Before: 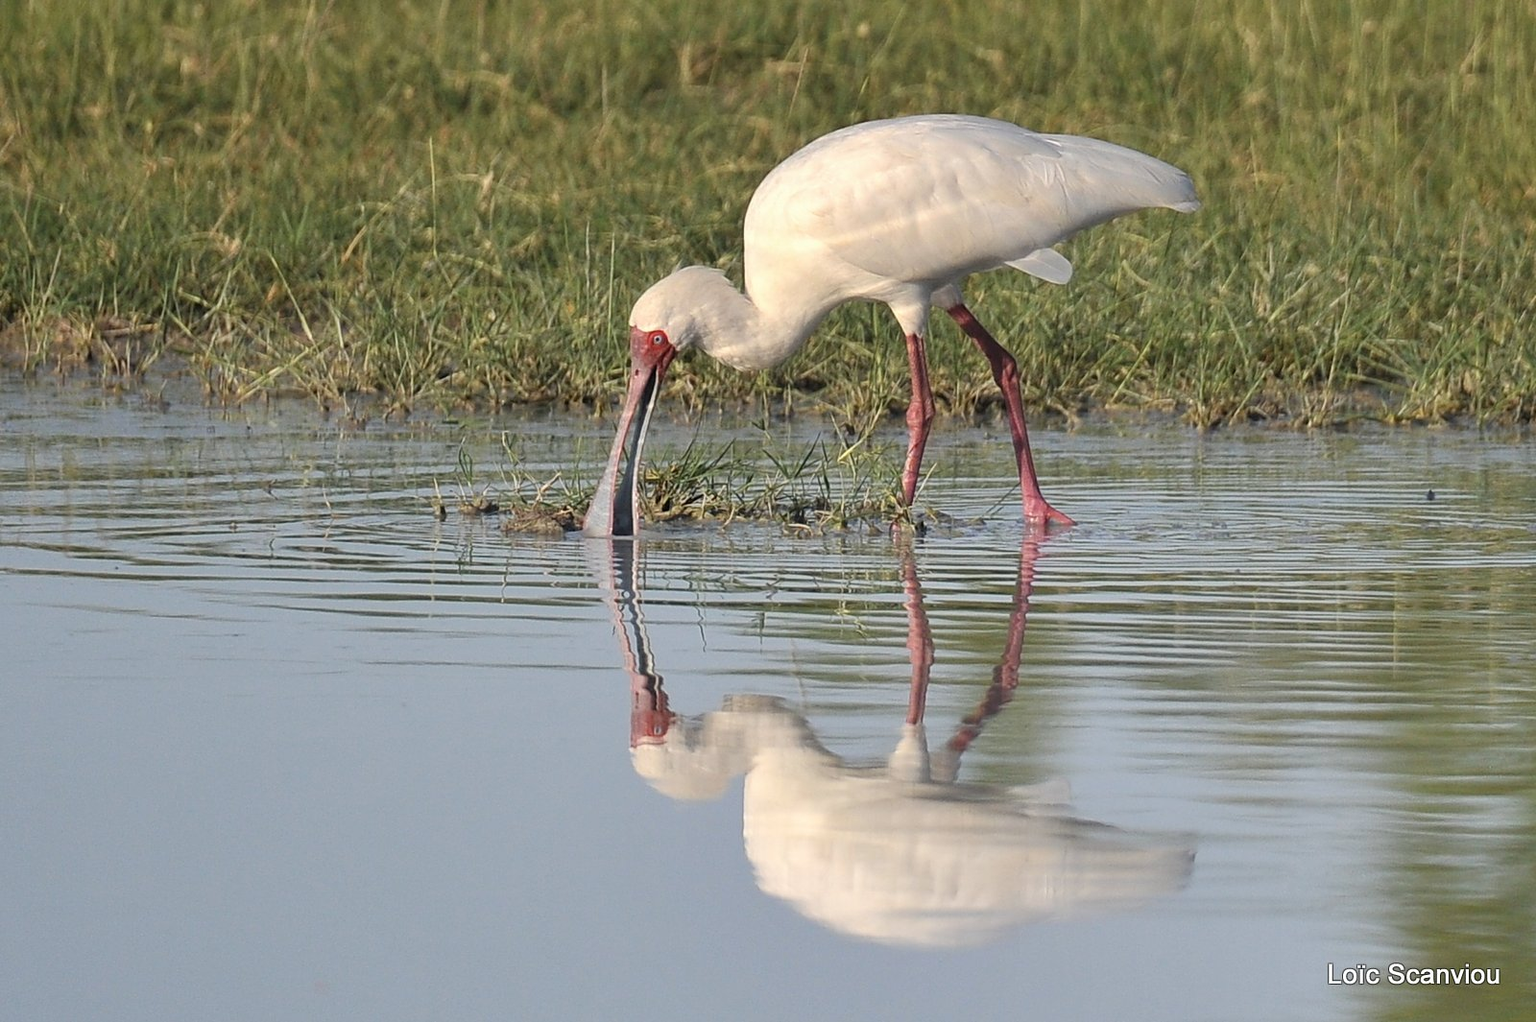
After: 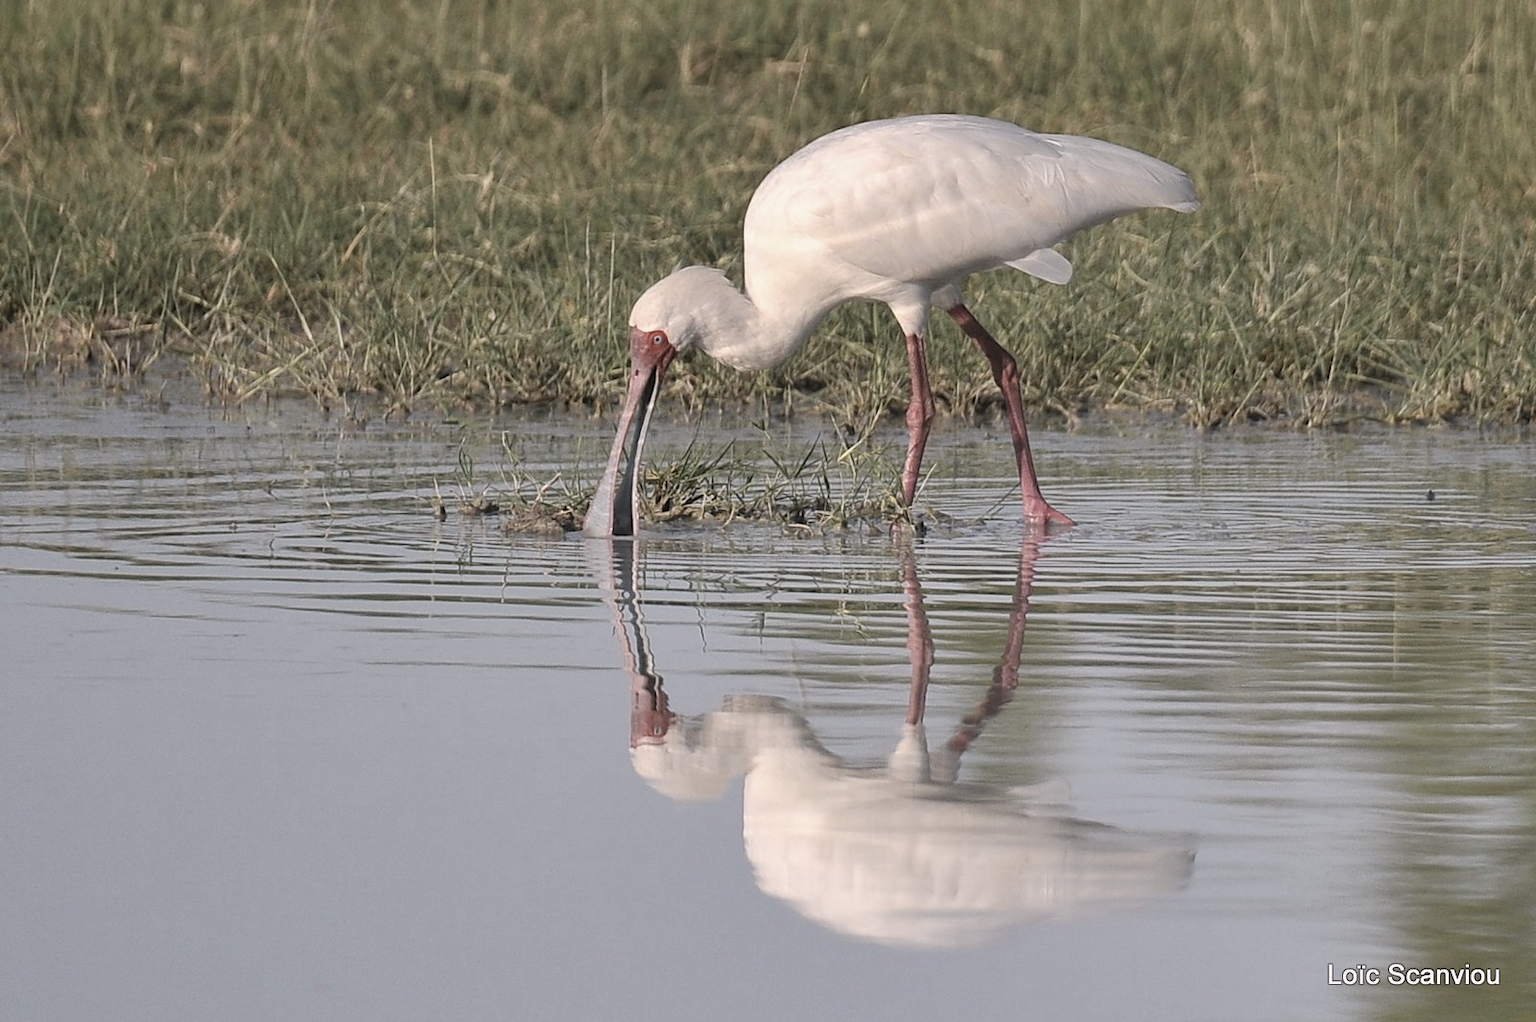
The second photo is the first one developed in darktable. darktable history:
contrast brightness saturation: contrast -0.05, saturation -0.41
color correction: highlights a* 3.12, highlights b* -1.55, shadows a* -0.101, shadows b* 2.52, saturation 0.98
